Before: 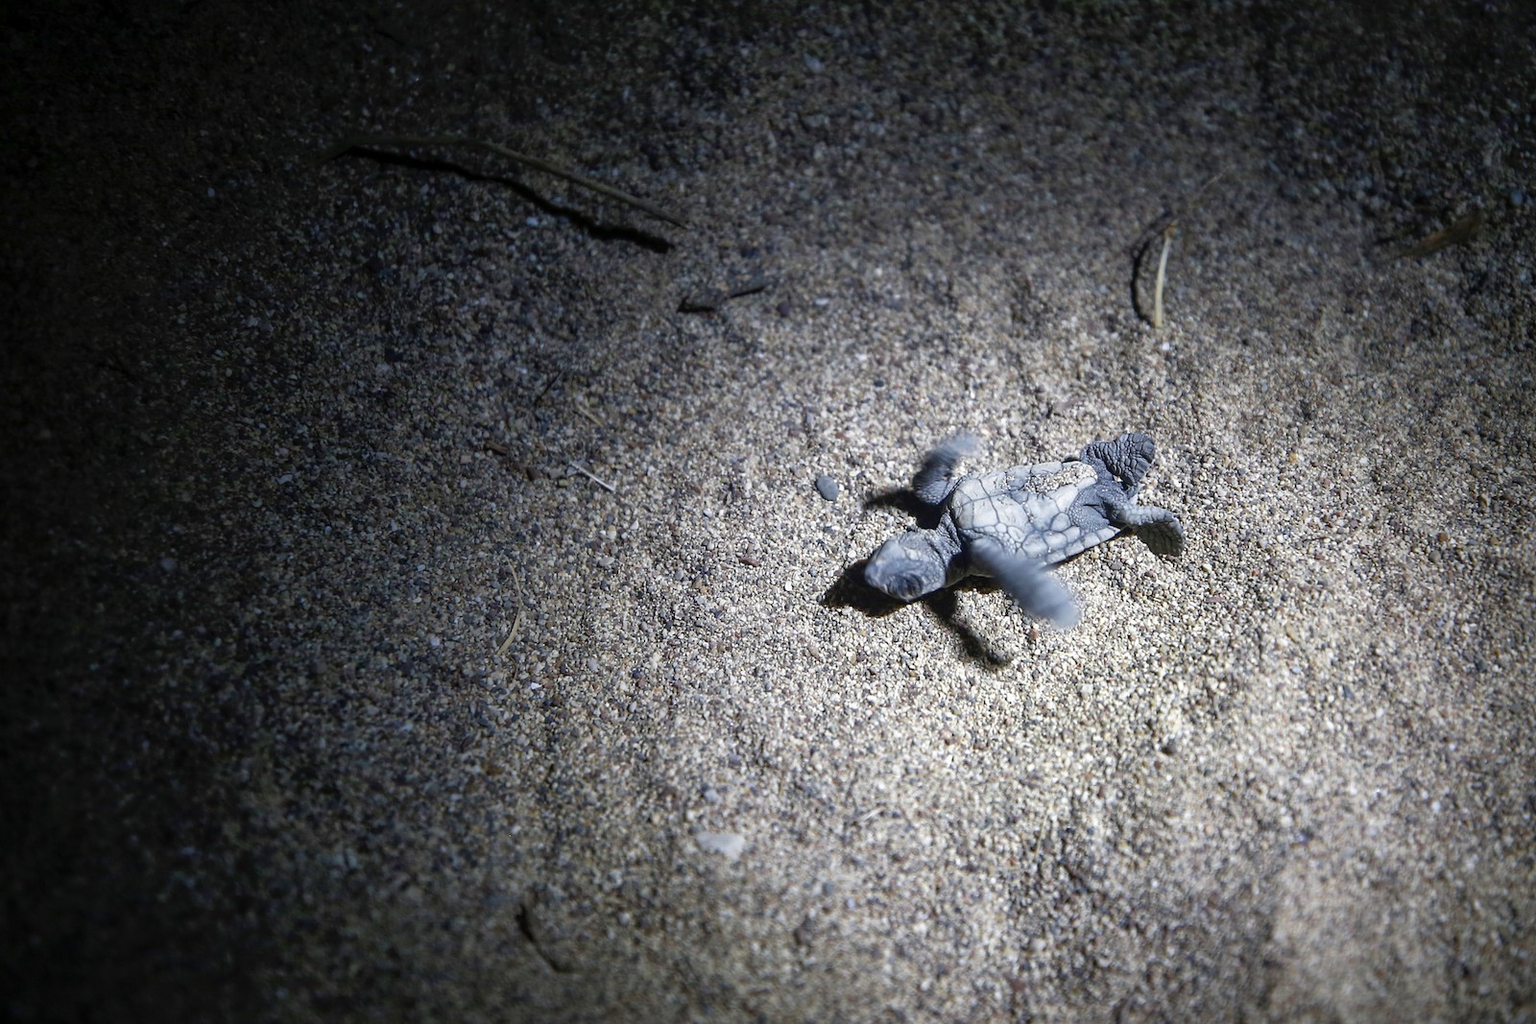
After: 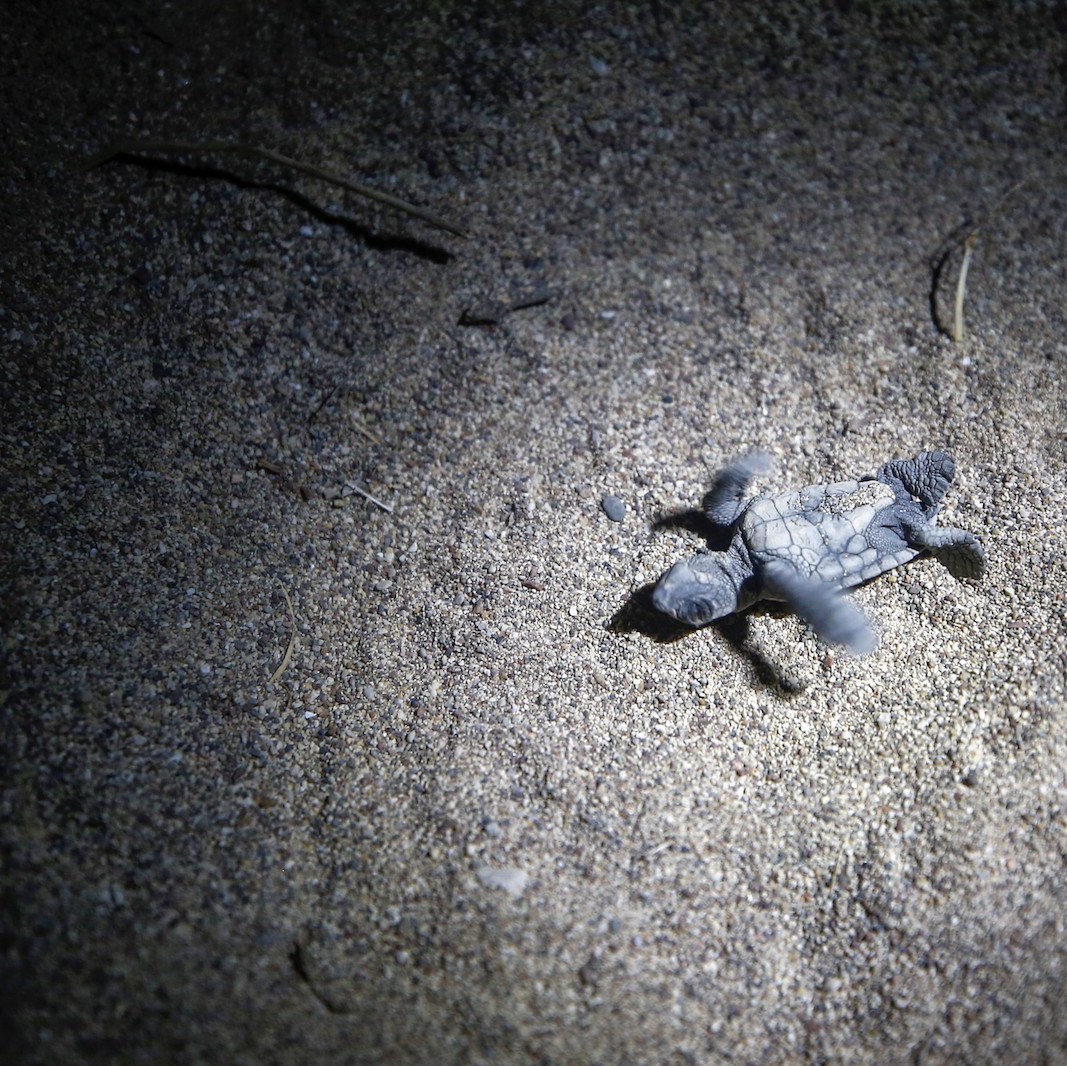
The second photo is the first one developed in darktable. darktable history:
crop and rotate: left 15.529%, right 17.78%
